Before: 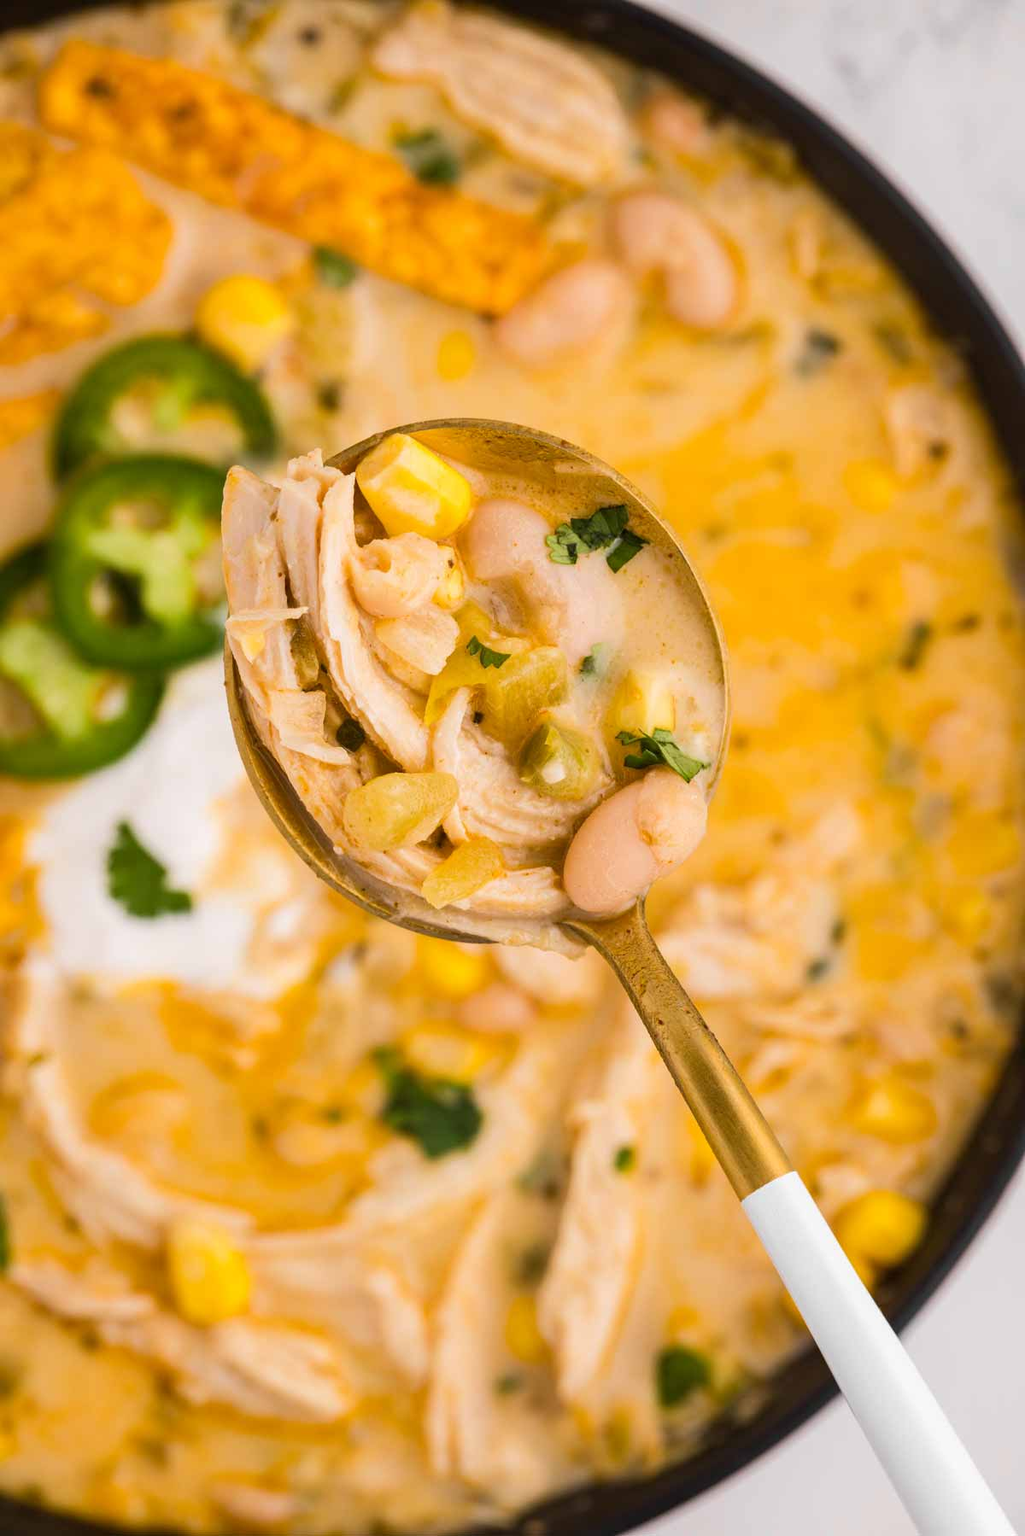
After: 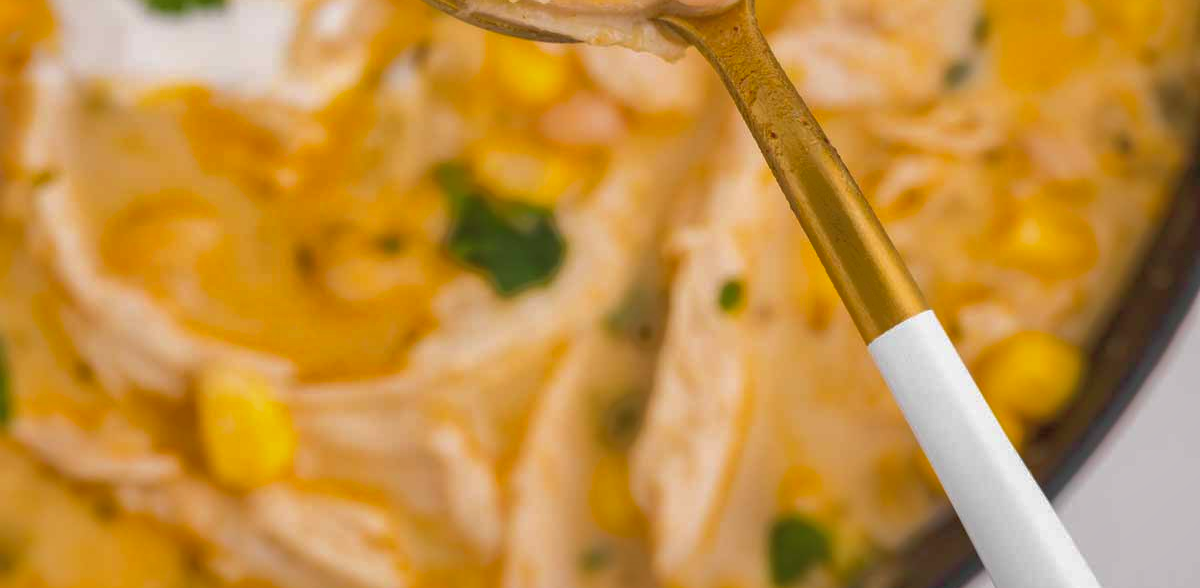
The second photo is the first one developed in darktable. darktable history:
shadows and highlights: shadows 59.75, highlights -59.97
crop and rotate: top 59.064%, bottom 8.217%
